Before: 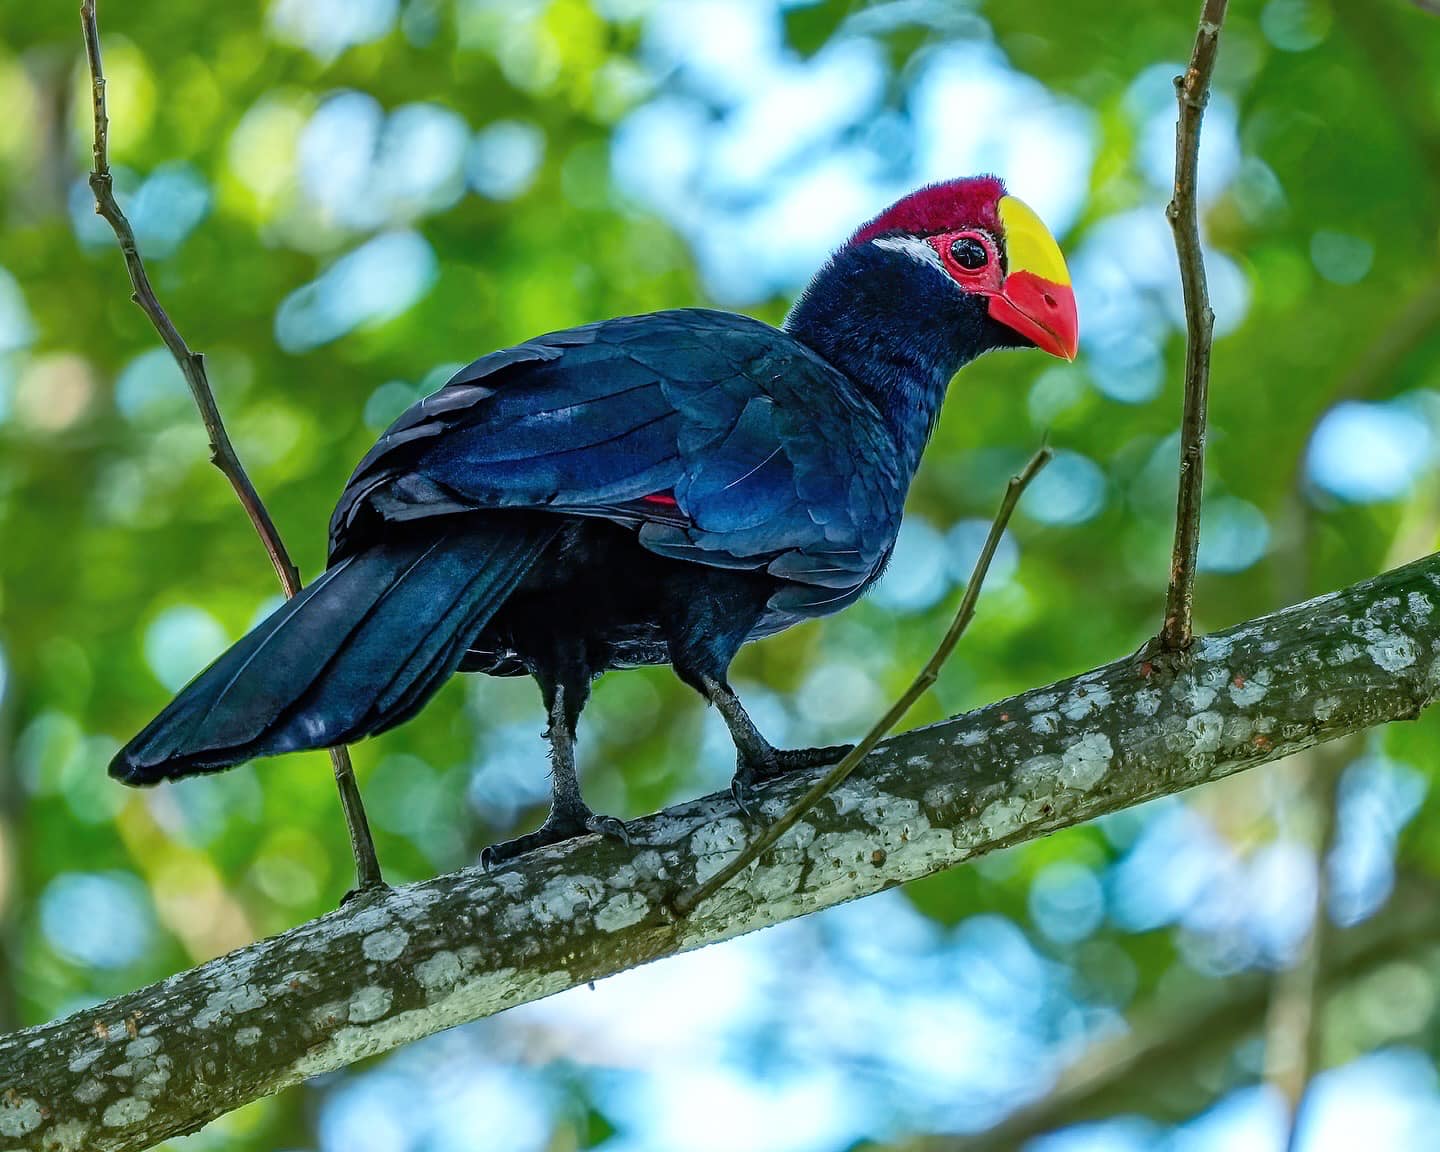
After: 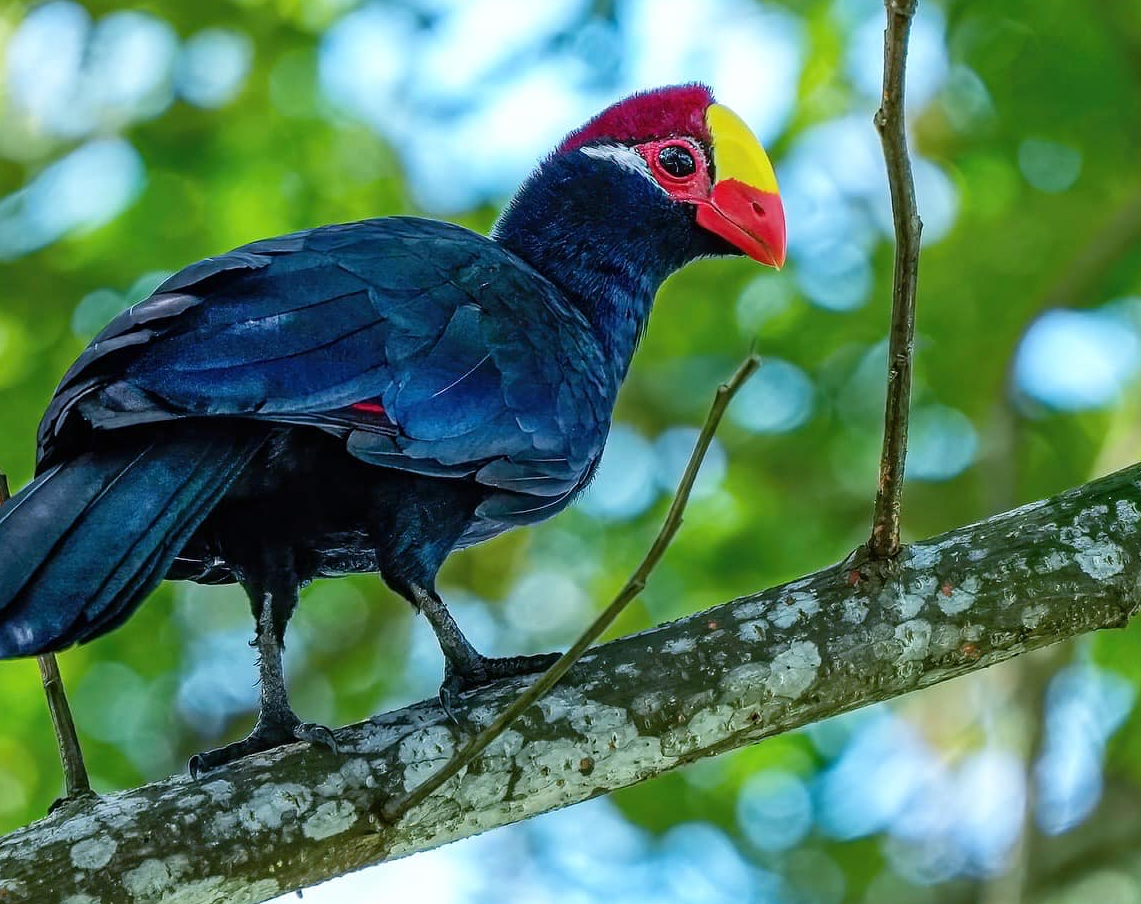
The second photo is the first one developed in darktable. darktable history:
crop and rotate: left 20.309%, top 8.052%, right 0.442%, bottom 13.418%
